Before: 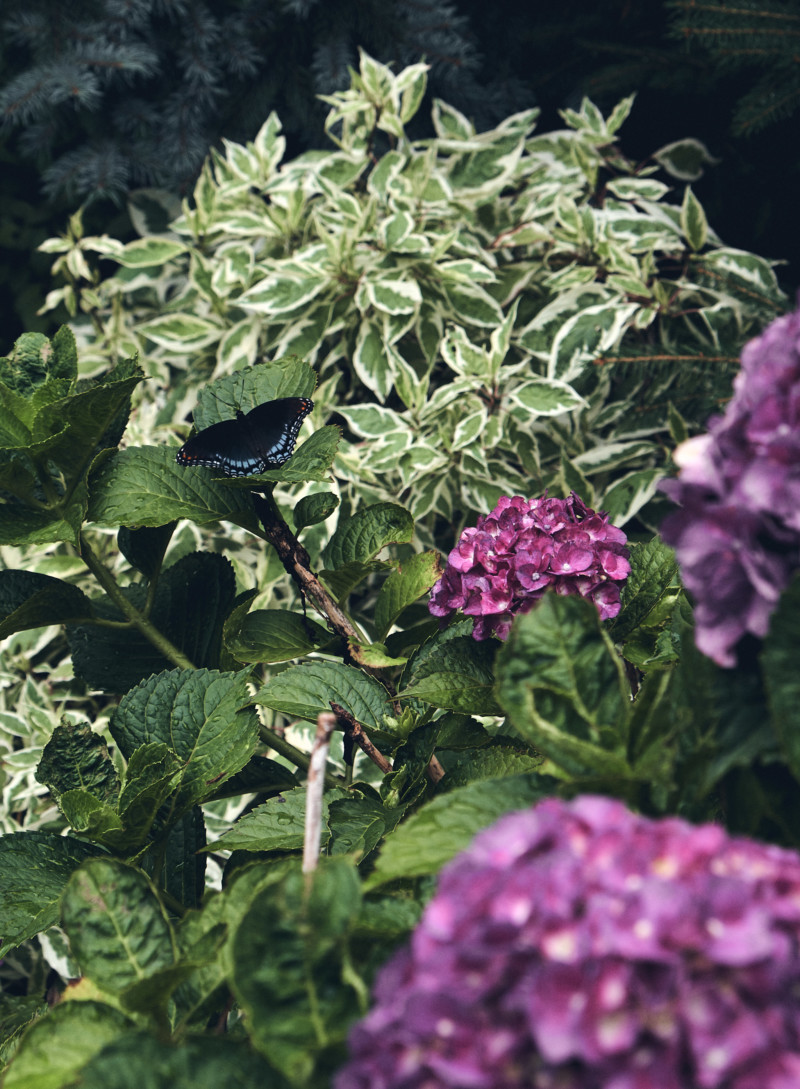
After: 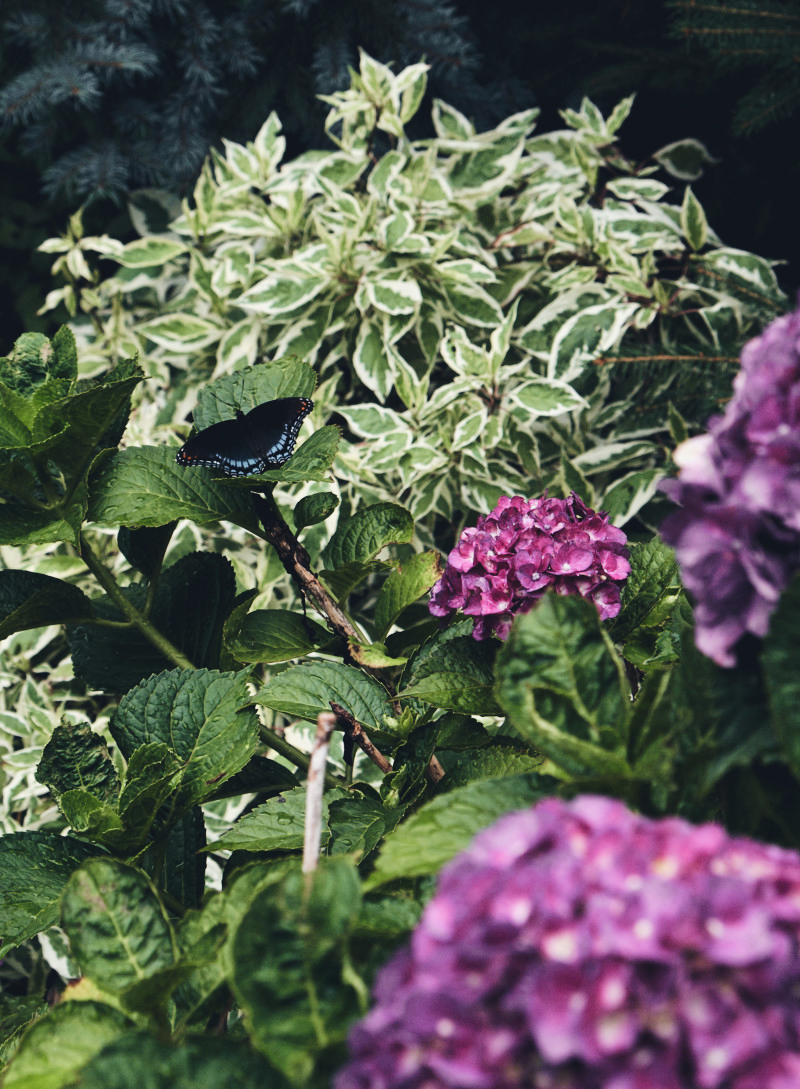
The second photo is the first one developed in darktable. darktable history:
tone curve: curves: ch0 [(0, 0.025) (0.15, 0.143) (0.452, 0.486) (0.751, 0.788) (1, 0.961)]; ch1 [(0, 0) (0.416, 0.4) (0.476, 0.469) (0.497, 0.494) (0.546, 0.571) (0.566, 0.607) (0.62, 0.657) (1, 1)]; ch2 [(0, 0) (0.386, 0.397) (0.505, 0.498) (0.547, 0.546) (0.579, 0.58) (1, 1)], preserve colors none
